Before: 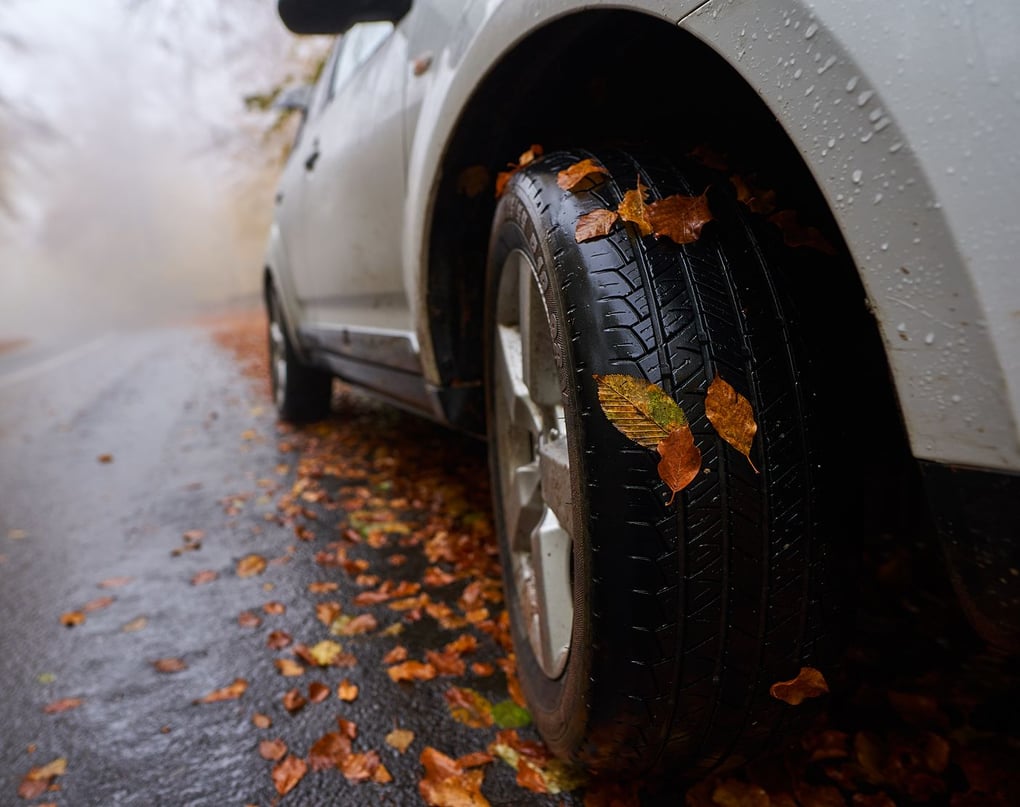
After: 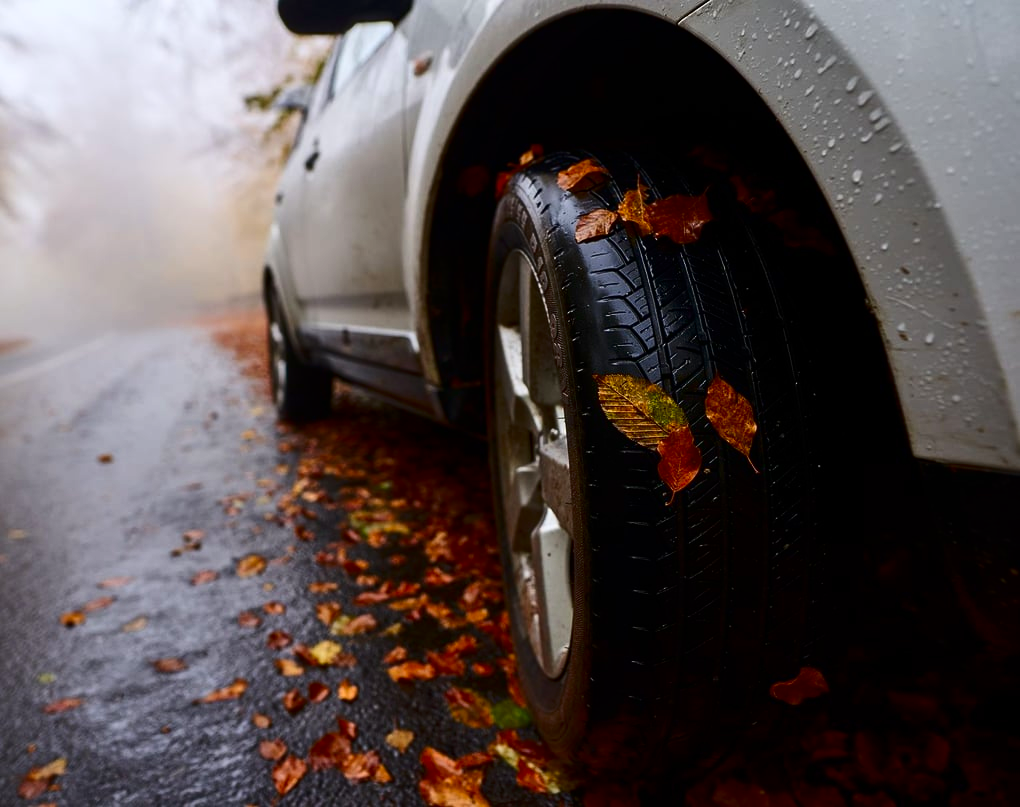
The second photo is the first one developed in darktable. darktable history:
contrast brightness saturation: contrast 0.206, brightness -0.112, saturation 0.207
